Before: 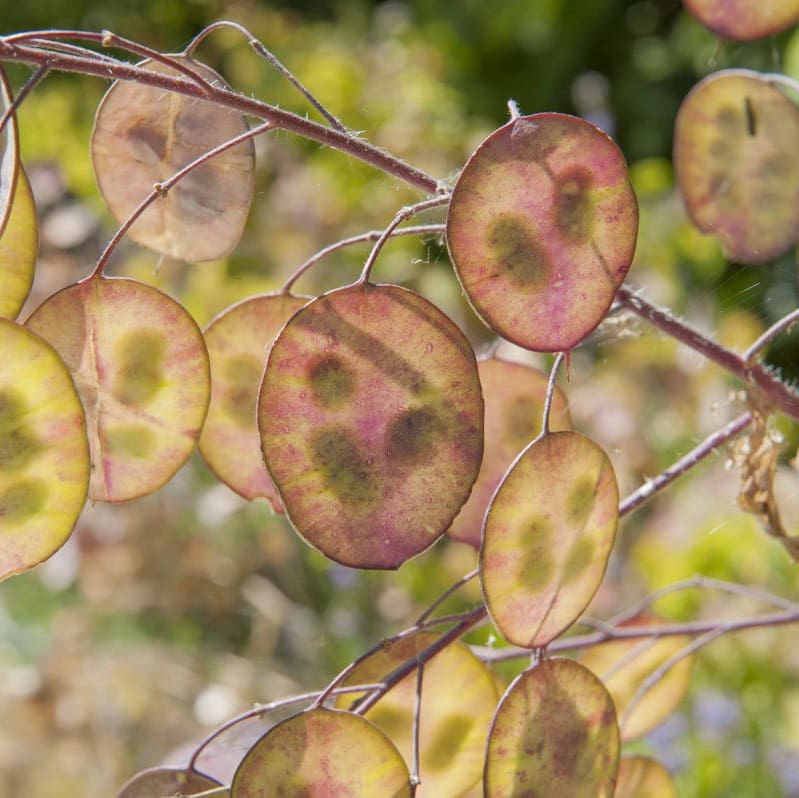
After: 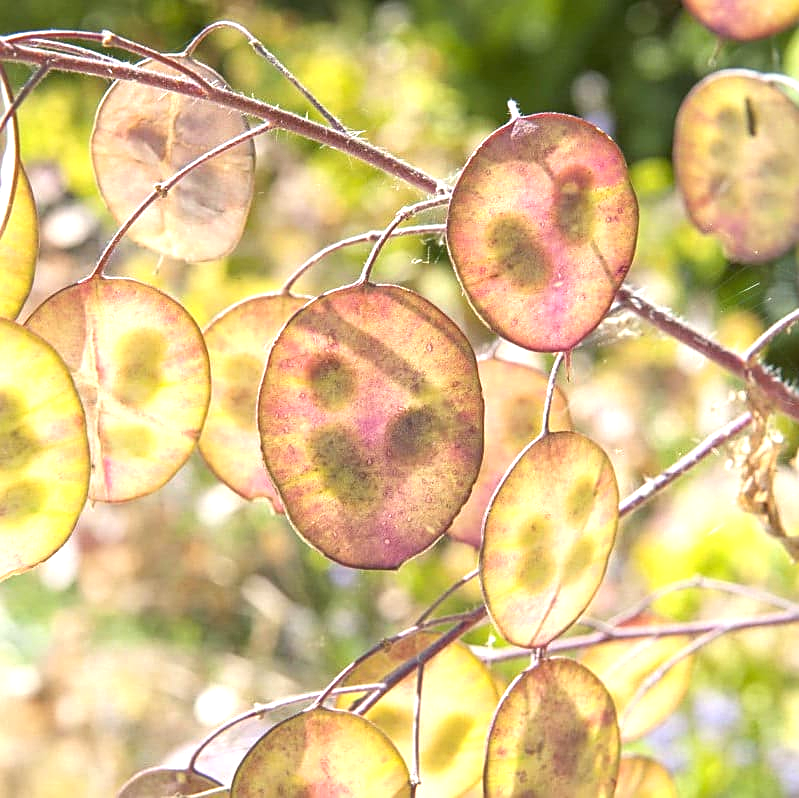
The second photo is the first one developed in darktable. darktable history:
sharpen: on, module defaults
exposure: black level correction 0, exposure 1.028 EV, compensate exposure bias true, compensate highlight preservation false
shadows and highlights: shadows 42.69, highlights 6.83
